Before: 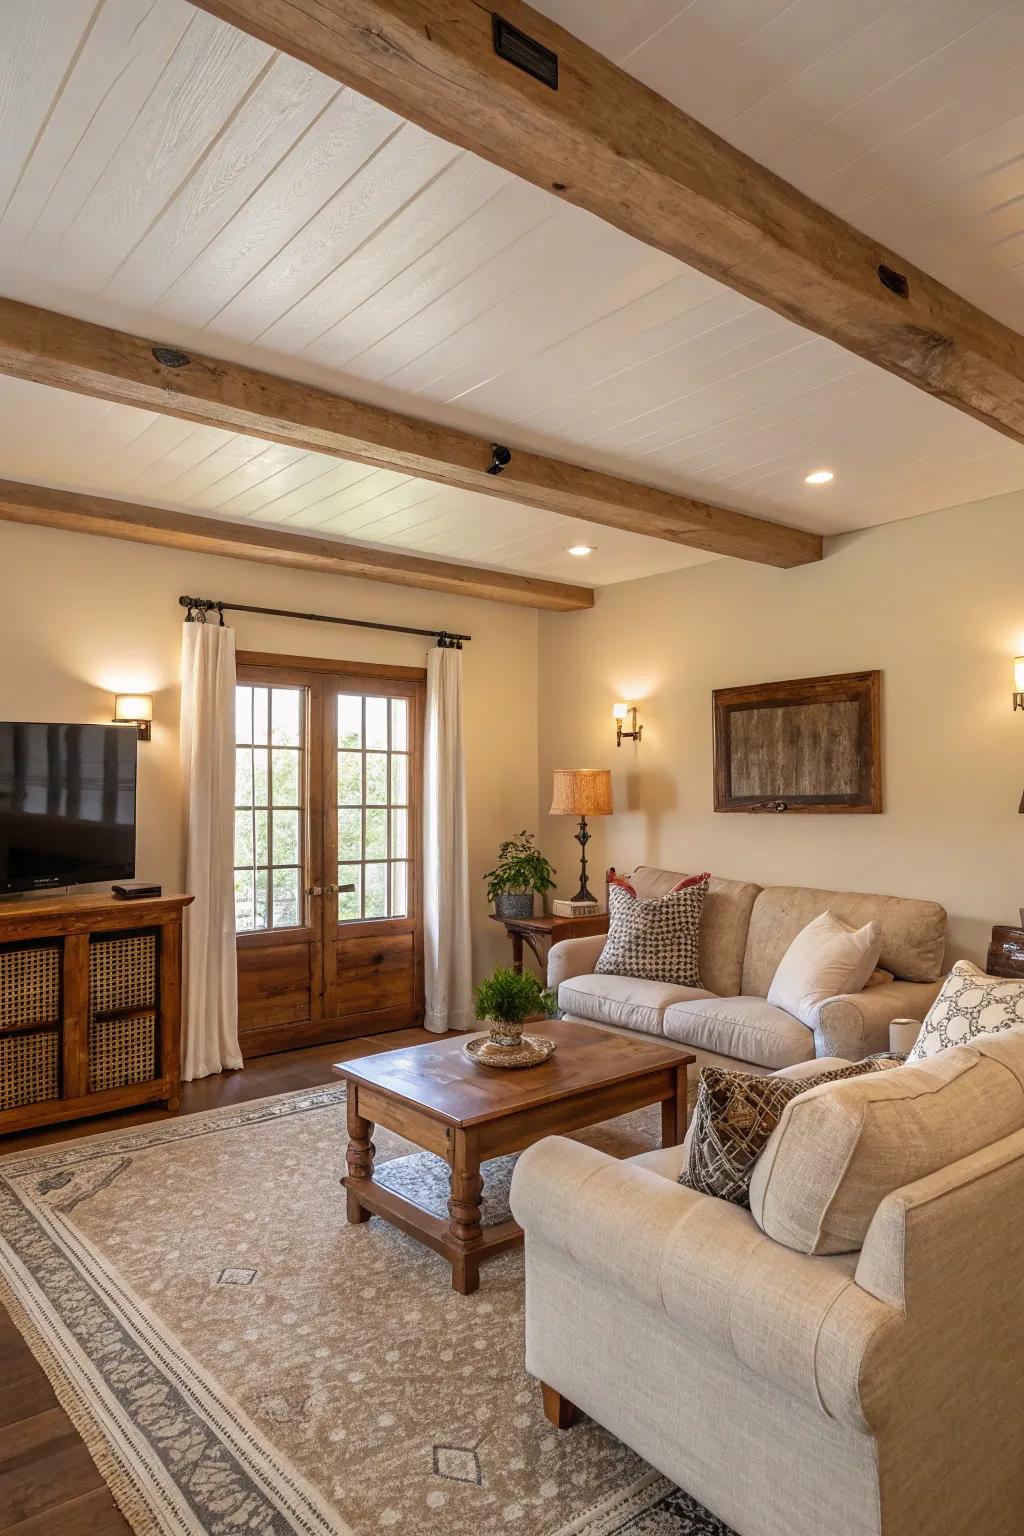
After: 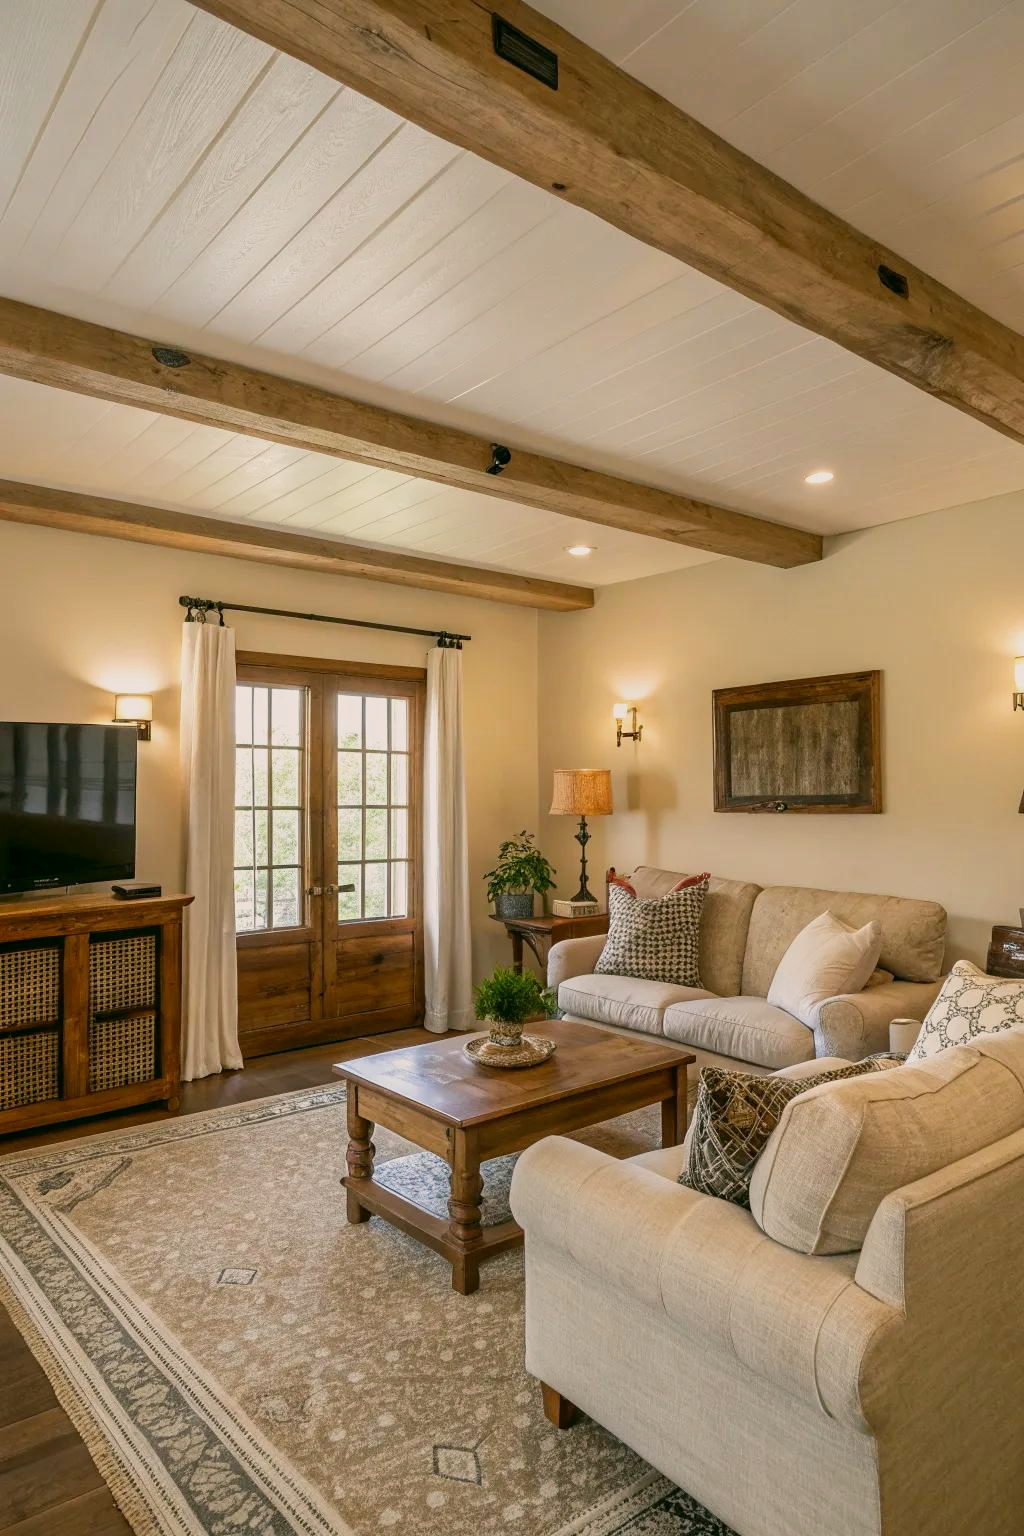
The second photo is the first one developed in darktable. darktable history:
color correction: highlights a* 4.02, highlights b* 4.98, shadows a* -7.55, shadows b* 4.98
sigmoid: contrast 1.22, skew 0.65
